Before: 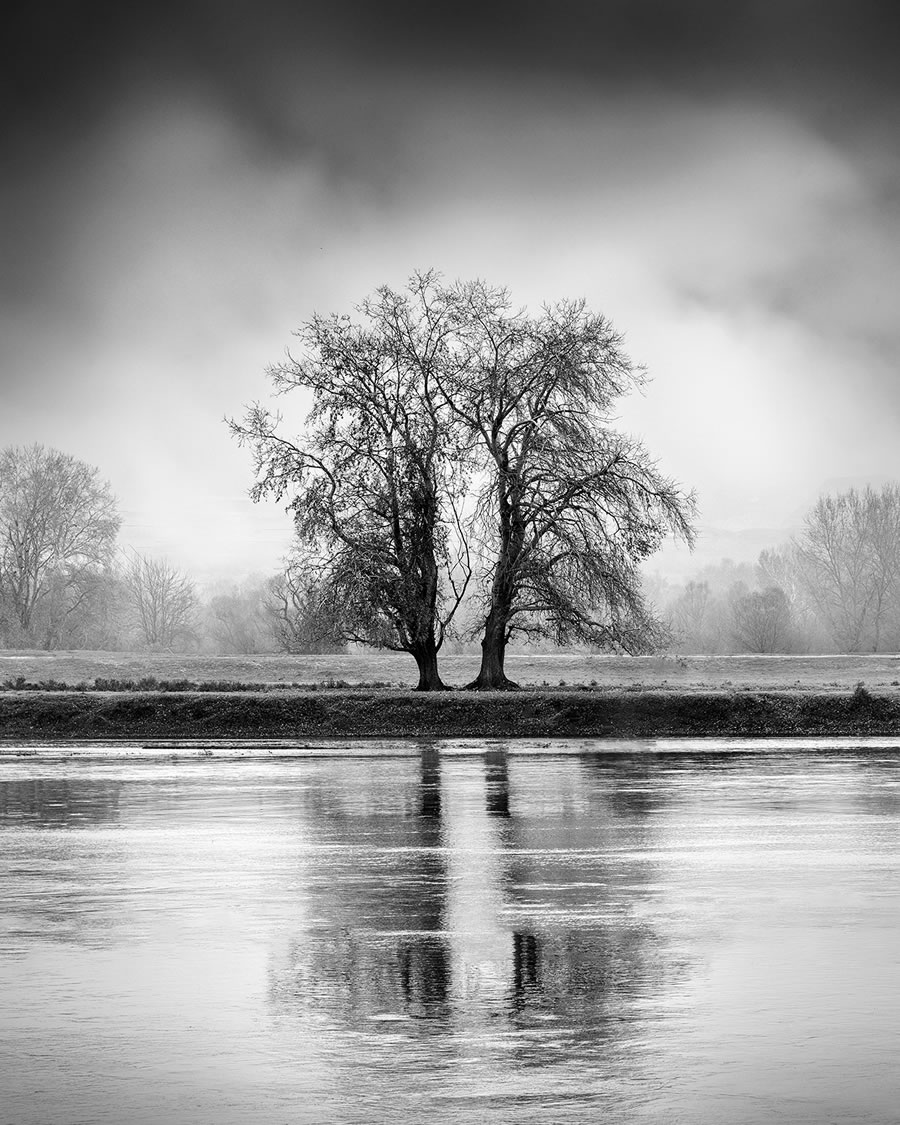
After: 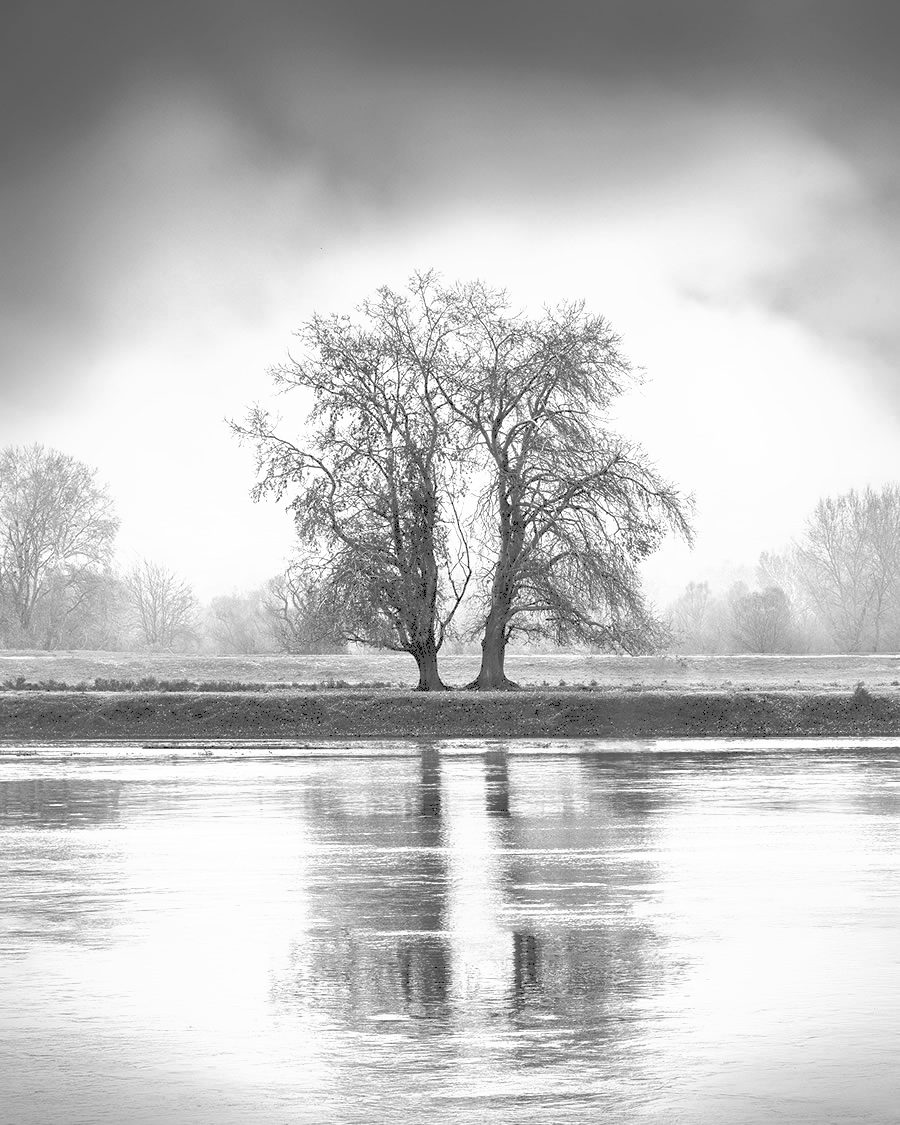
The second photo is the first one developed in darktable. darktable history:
tone curve: curves: ch0 [(0, 0) (0.003, 0.326) (0.011, 0.332) (0.025, 0.352) (0.044, 0.378) (0.069, 0.4) (0.1, 0.416) (0.136, 0.432) (0.177, 0.468) (0.224, 0.509) (0.277, 0.554) (0.335, 0.6) (0.399, 0.642) (0.468, 0.693) (0.543, 0.753) (0.623, 0.818) (0.709, 0.897) (0.801, 0.974) (0.898, 0.991) (1, 1)], preserve colors none
contrast brightness saturation: contrast 0.07, brightness -0.131, saturation 0.057
